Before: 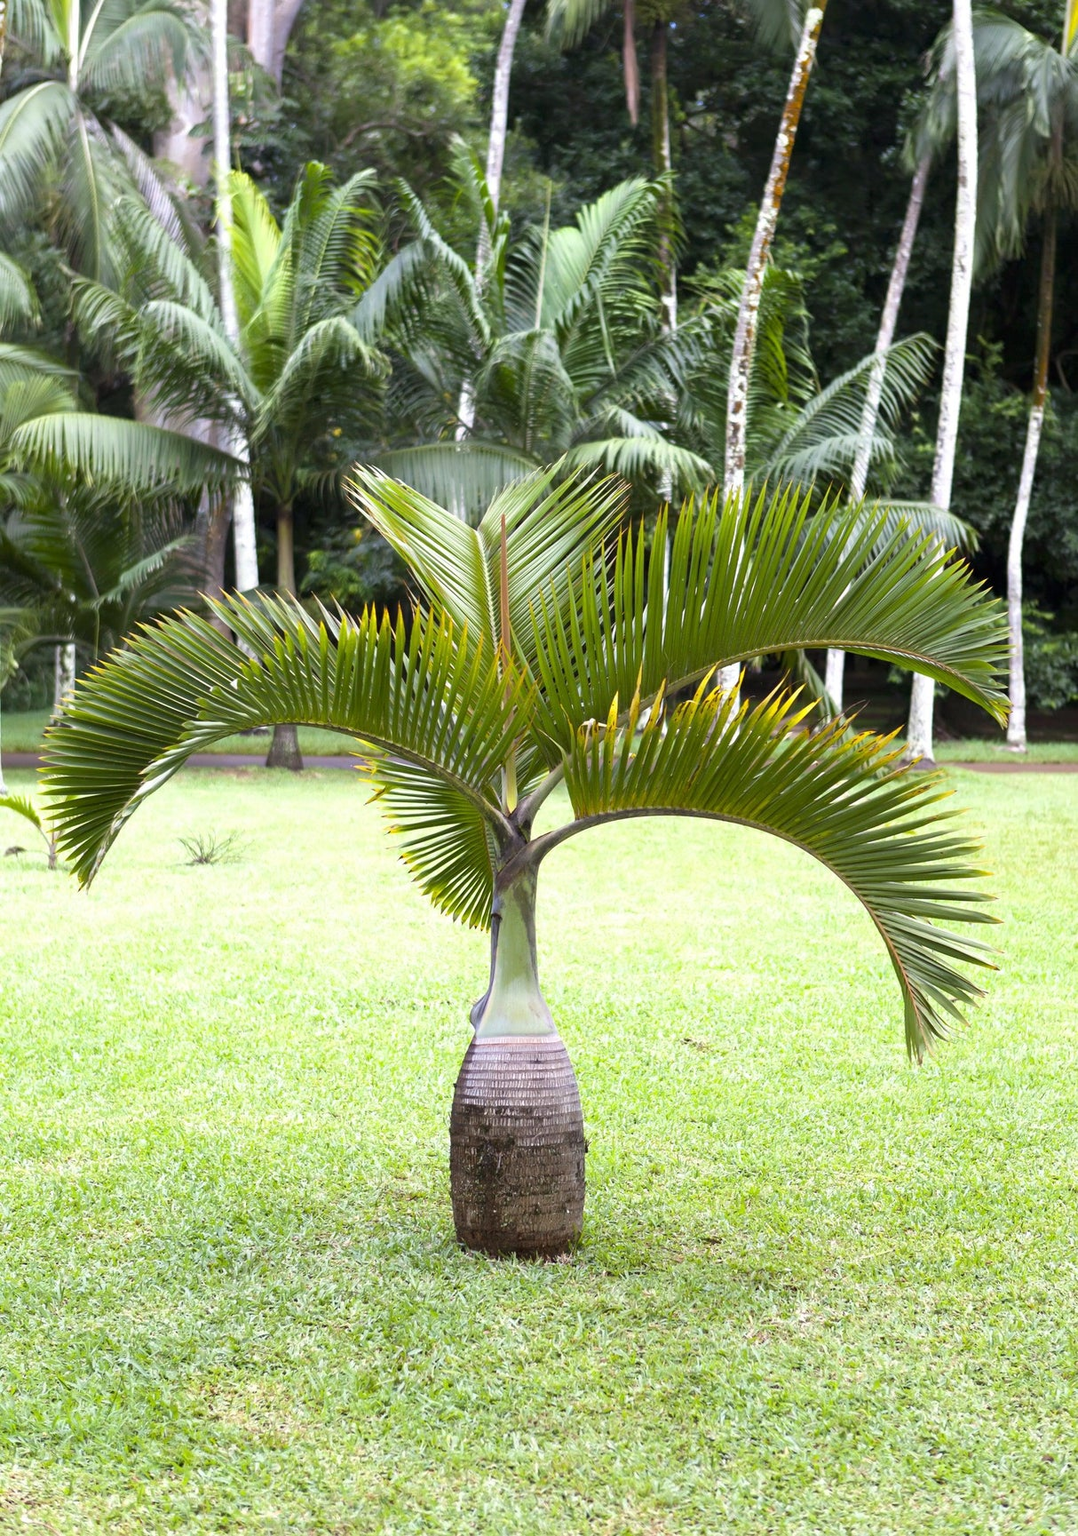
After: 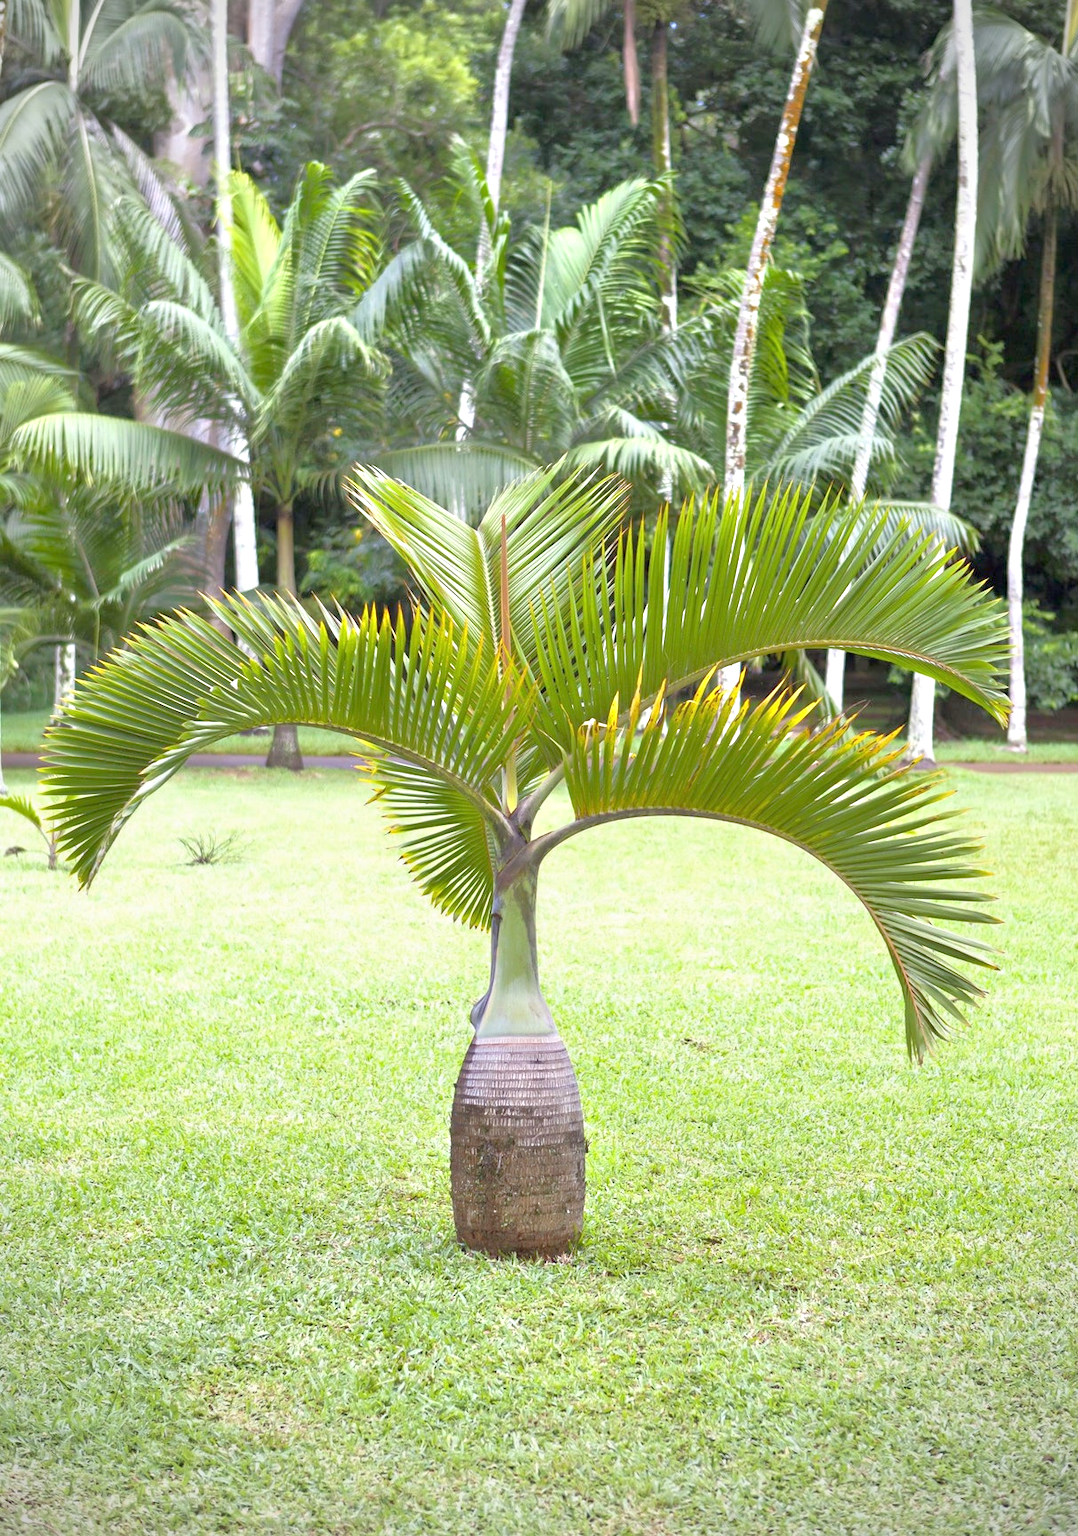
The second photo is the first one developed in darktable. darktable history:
tone equalizer: -8 EV 2 EV, -7 EV 2 EV, -6 EV 2 EV, -5 EV 2 EV, -4 EV 2 EV, -3 EV 1.5 EV, -2 EV 1 EV, -1 EV 0.5 EV
vignetting: on, module defaults
shadows and highlights: radius 331.84, shadows 53.55, highlights -100, compress 94.63%, highlights color adjustment 73.23%, soften with gaussian
